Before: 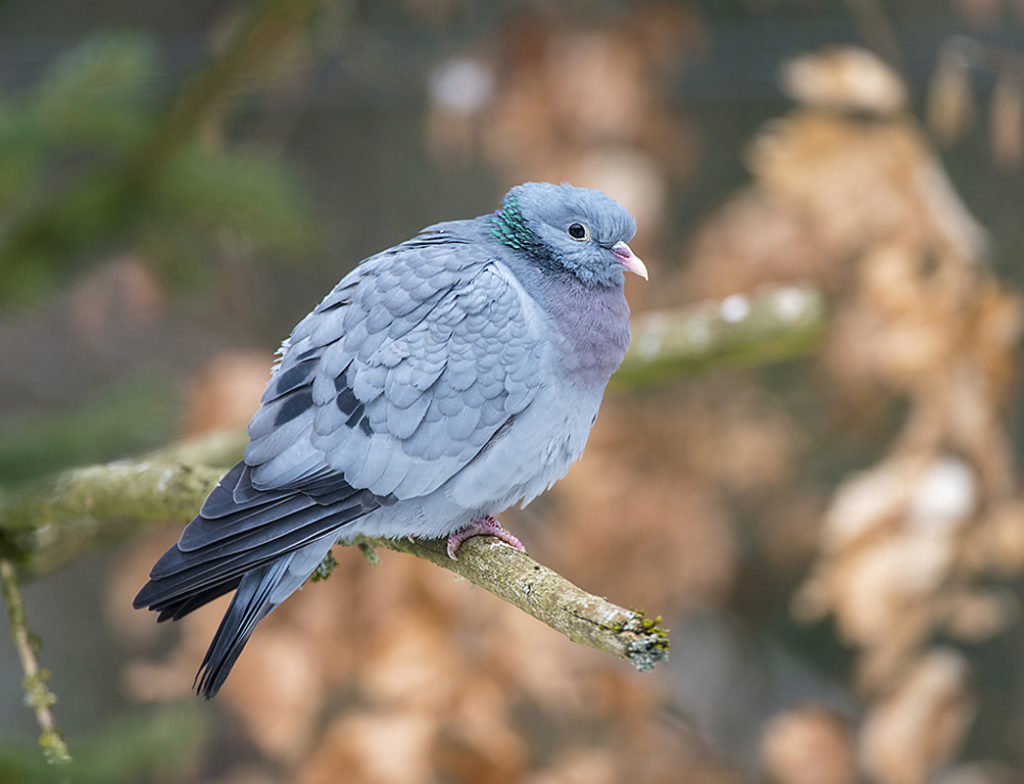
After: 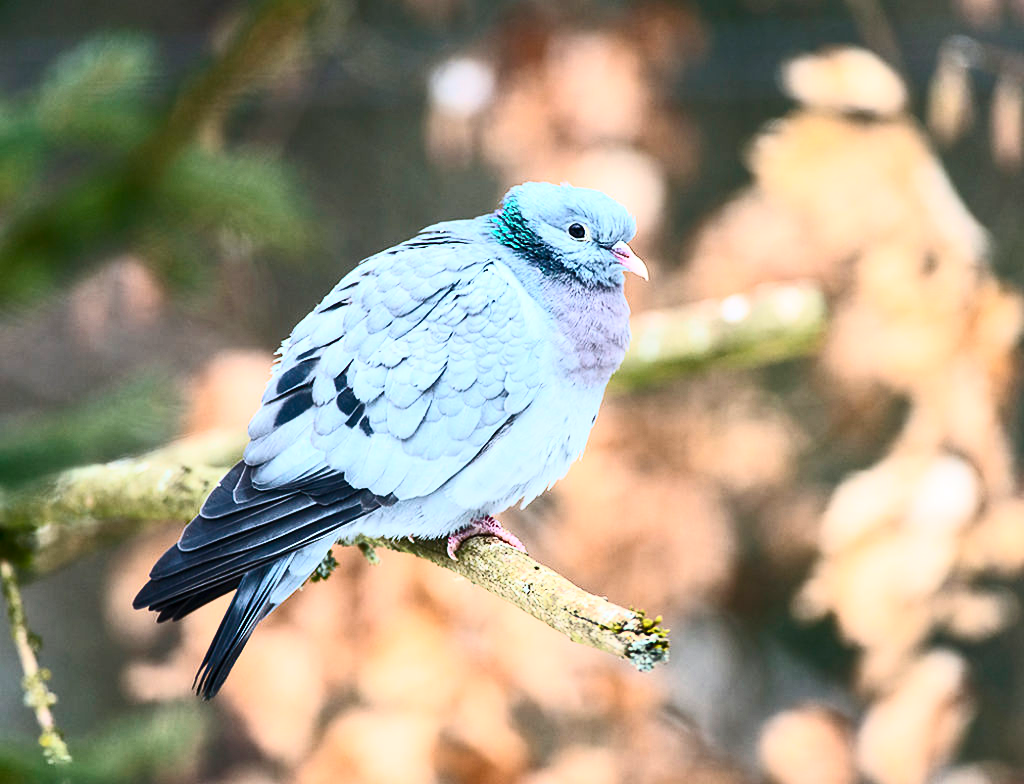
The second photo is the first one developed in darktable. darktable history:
contrast brightness saturation: contrast 0.62, brightness 0.34, saturation 0.14
tone equalizer: on, module defaults
